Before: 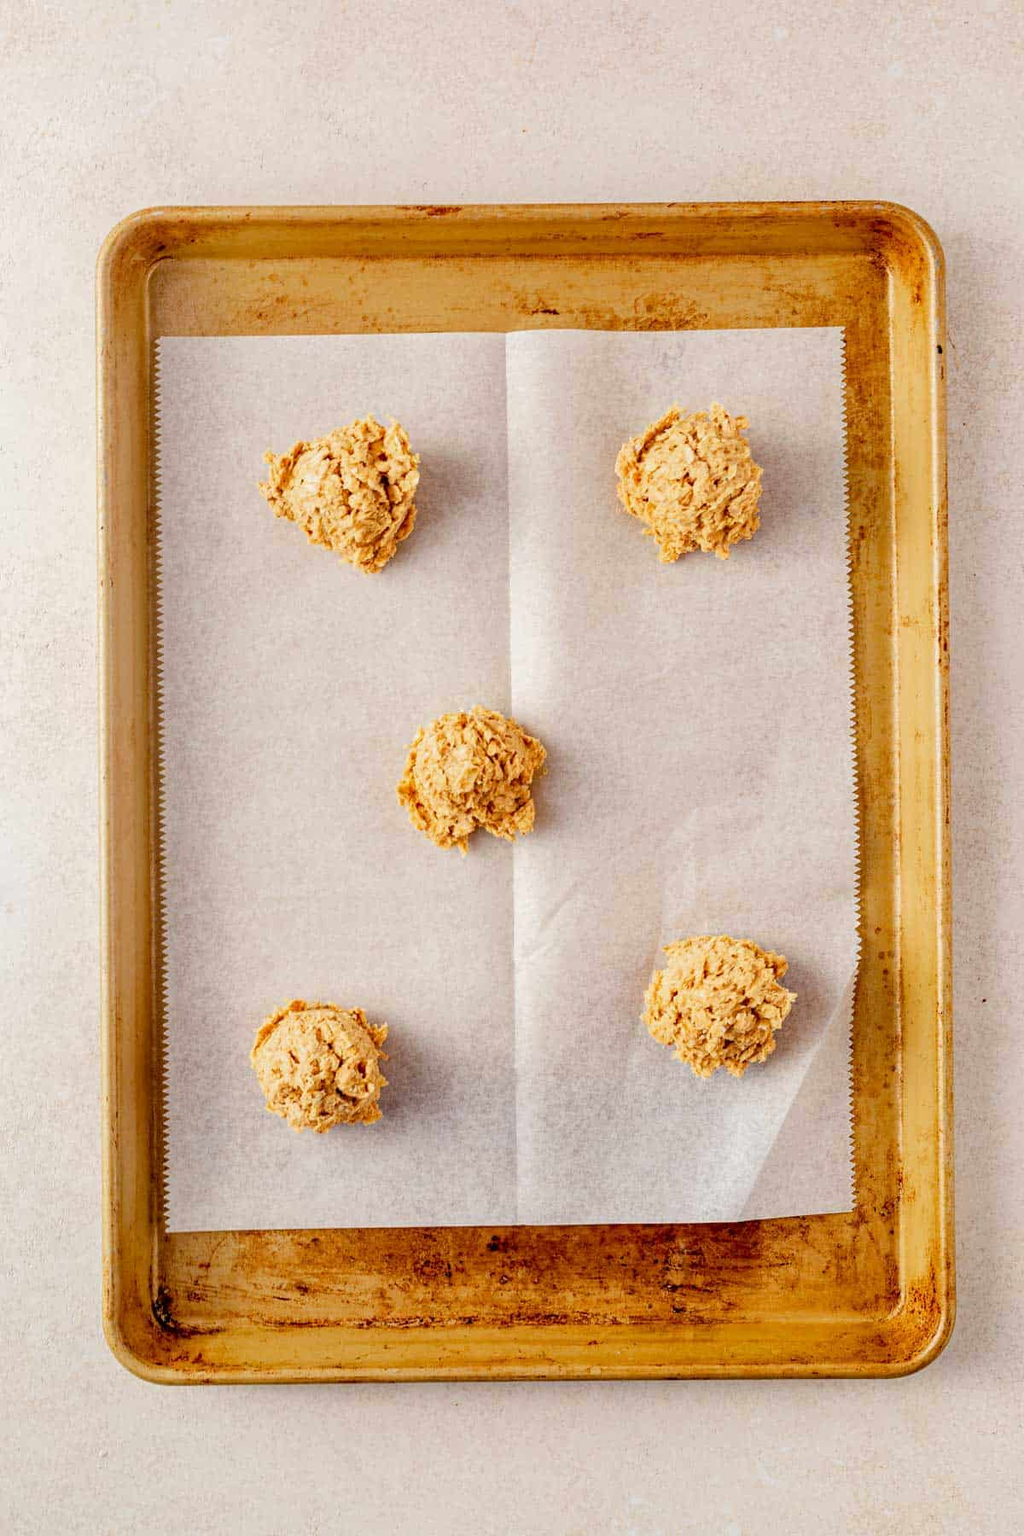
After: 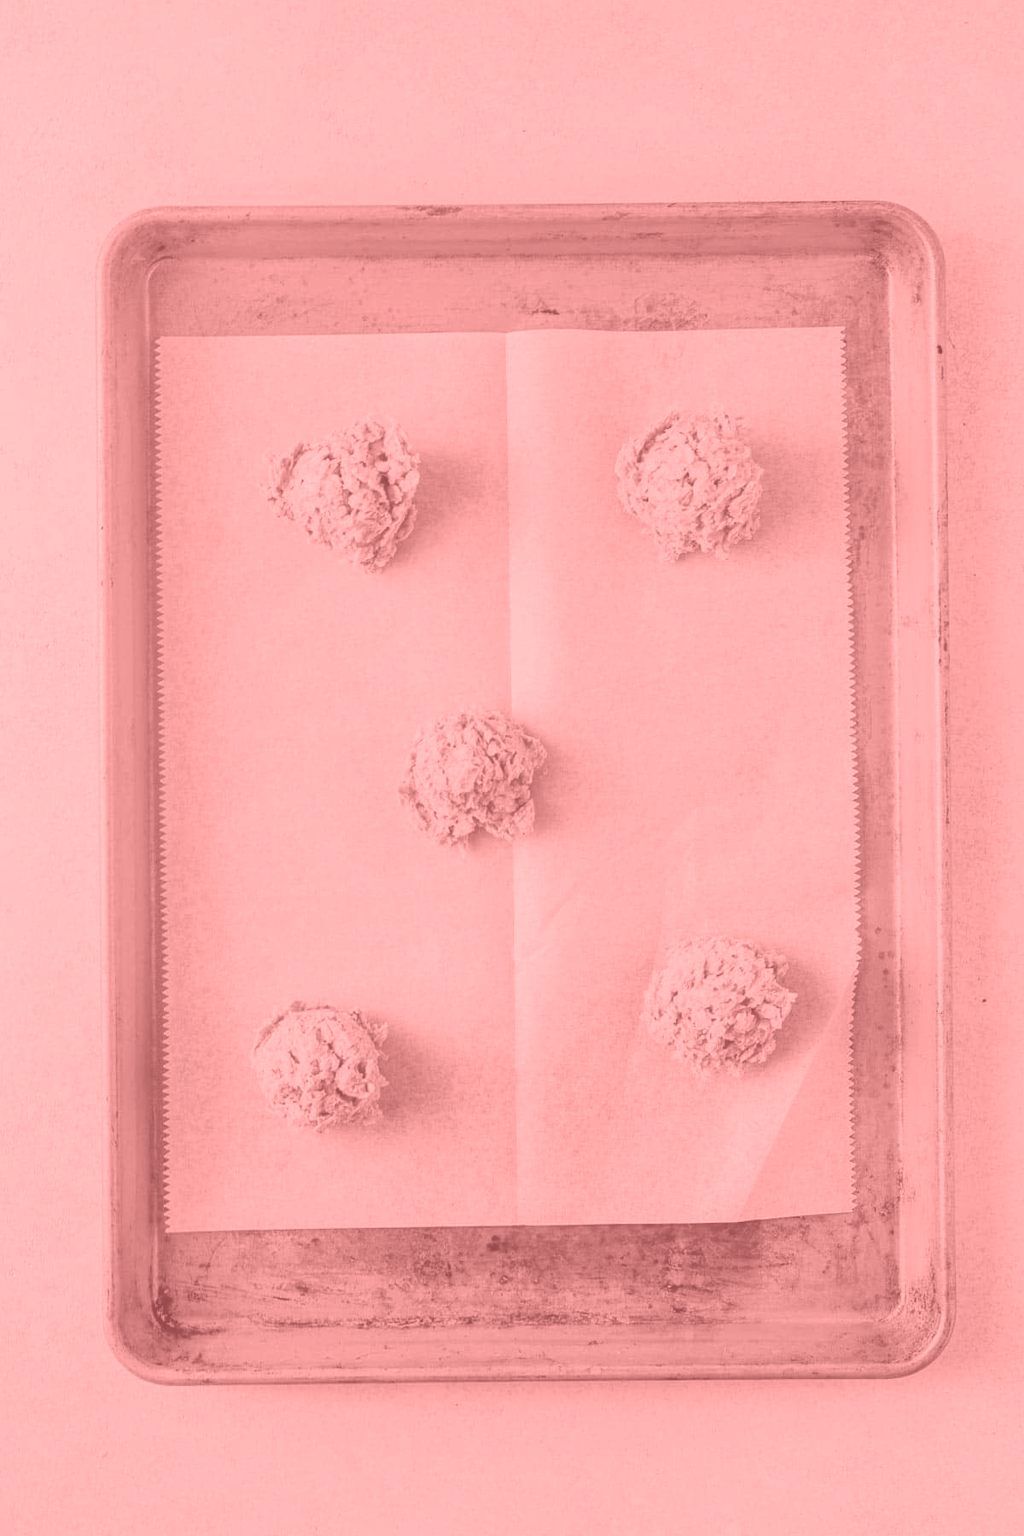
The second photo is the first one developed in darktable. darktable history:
colorize: saturation 51%, source mix 50.67%, lightness 50.67%
rgb levels: mode RGB, independent channels, levels [[0, 0.5, 1], [0, 0.521, 1], [0, 0.536, 1]]
